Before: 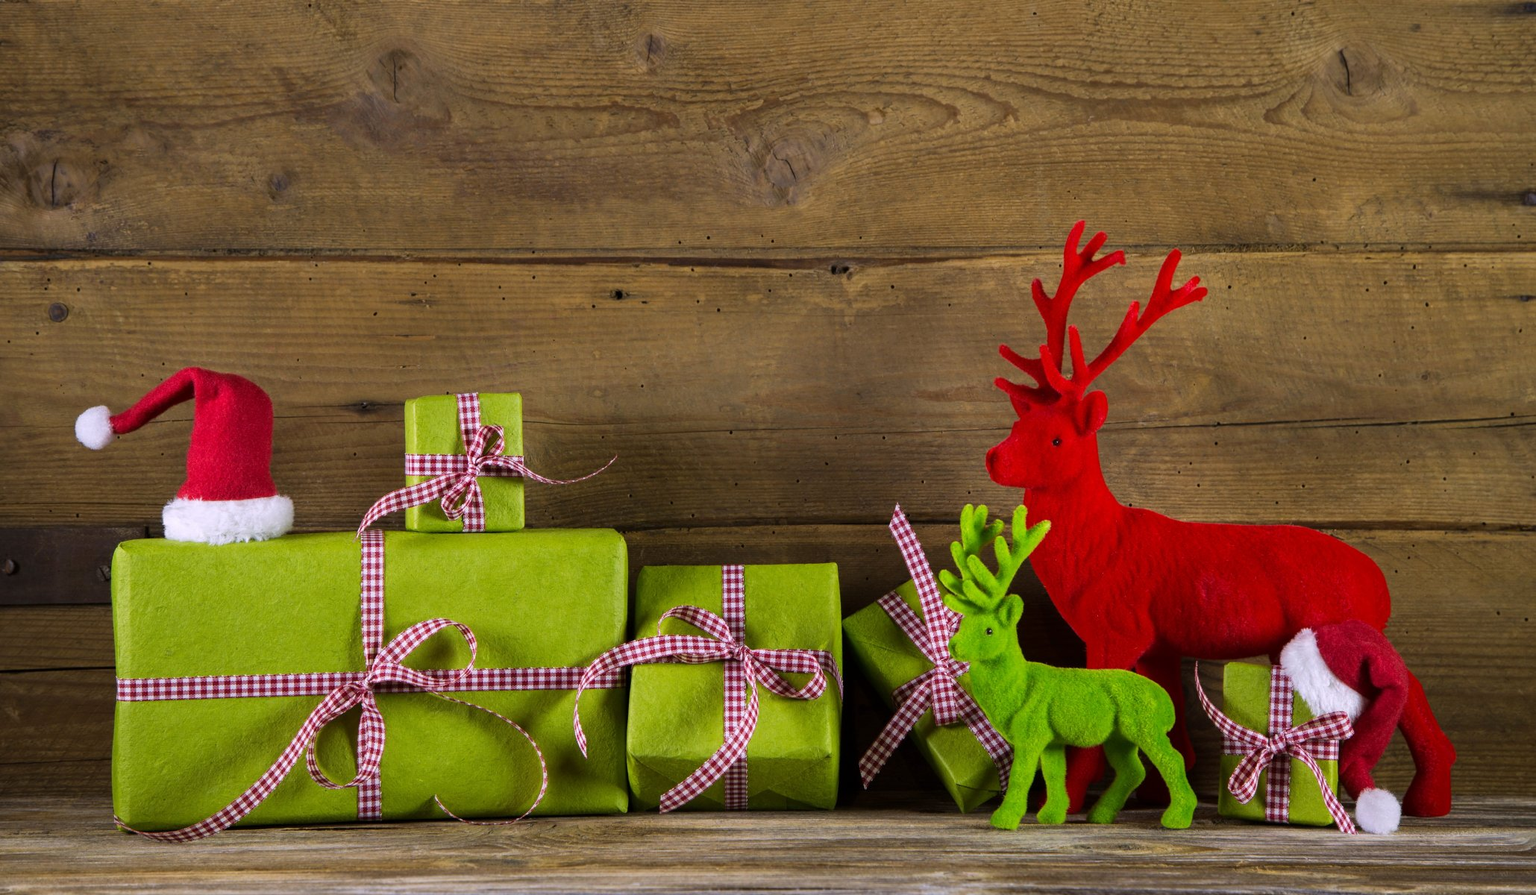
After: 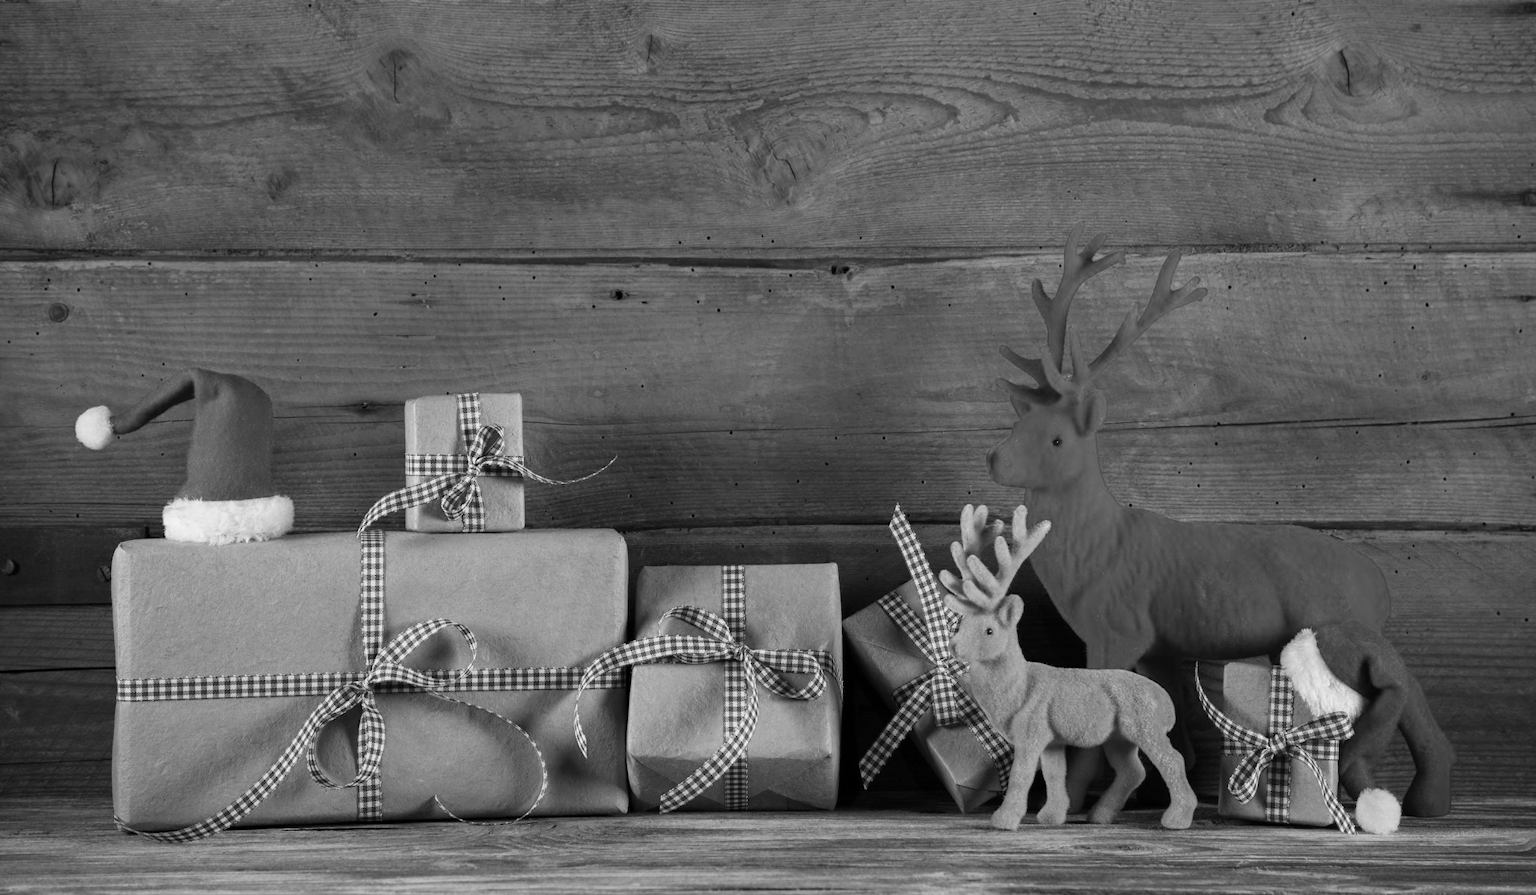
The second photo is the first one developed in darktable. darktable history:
vignetting: fall-off start 92.6%, brightness -0.52, saturation -0.51, center (-0.012, 0)
monochrome: on, module defaults
